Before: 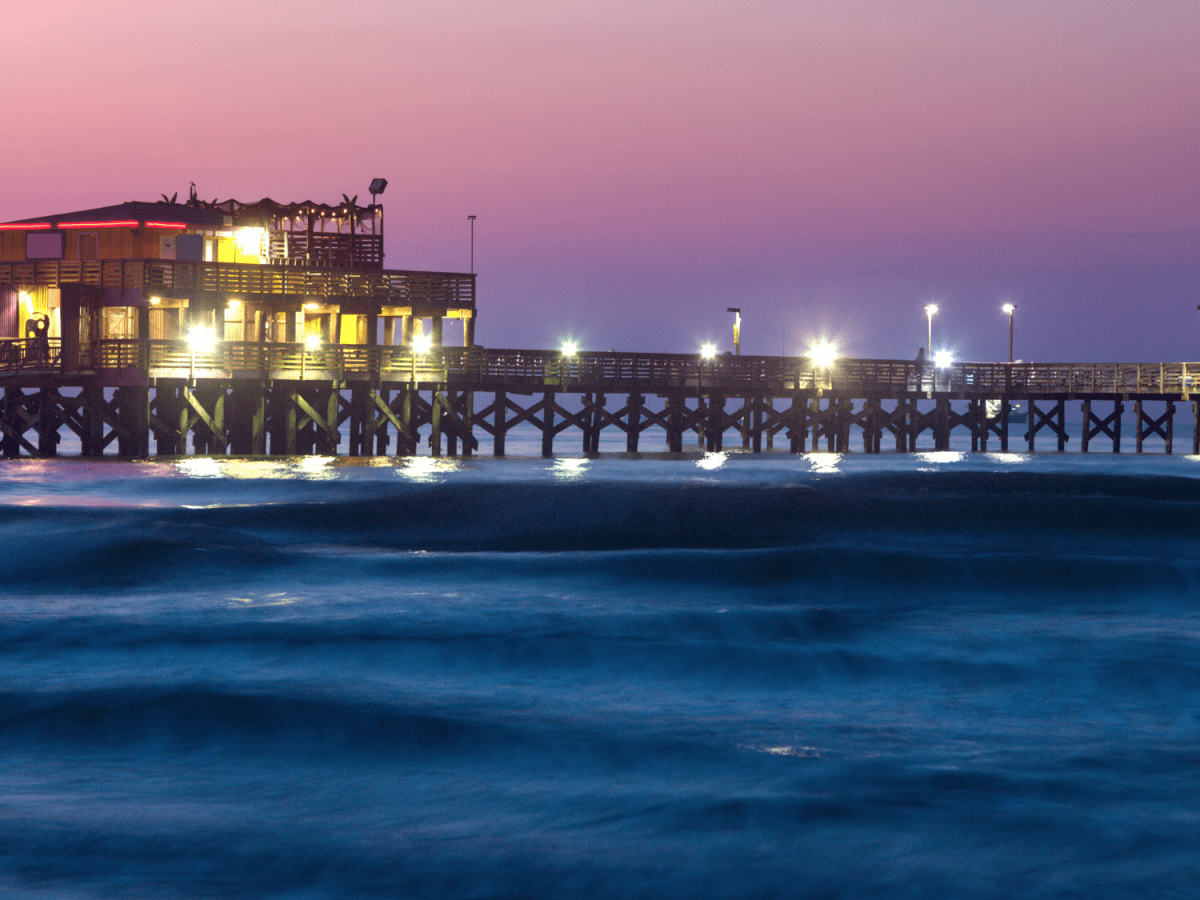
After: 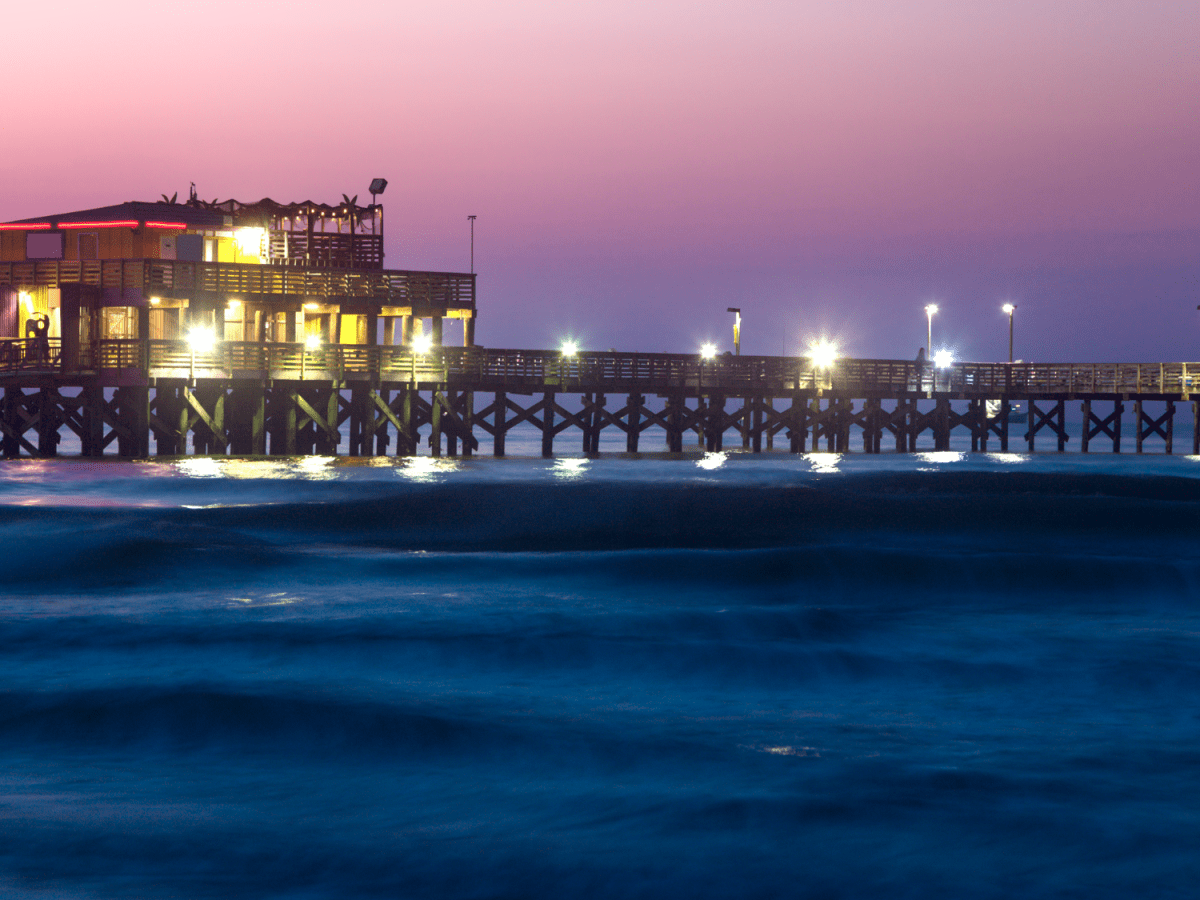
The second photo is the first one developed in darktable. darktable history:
shadows and highlights: shadows -53.19, highlights 86.91, soften with gaussian
